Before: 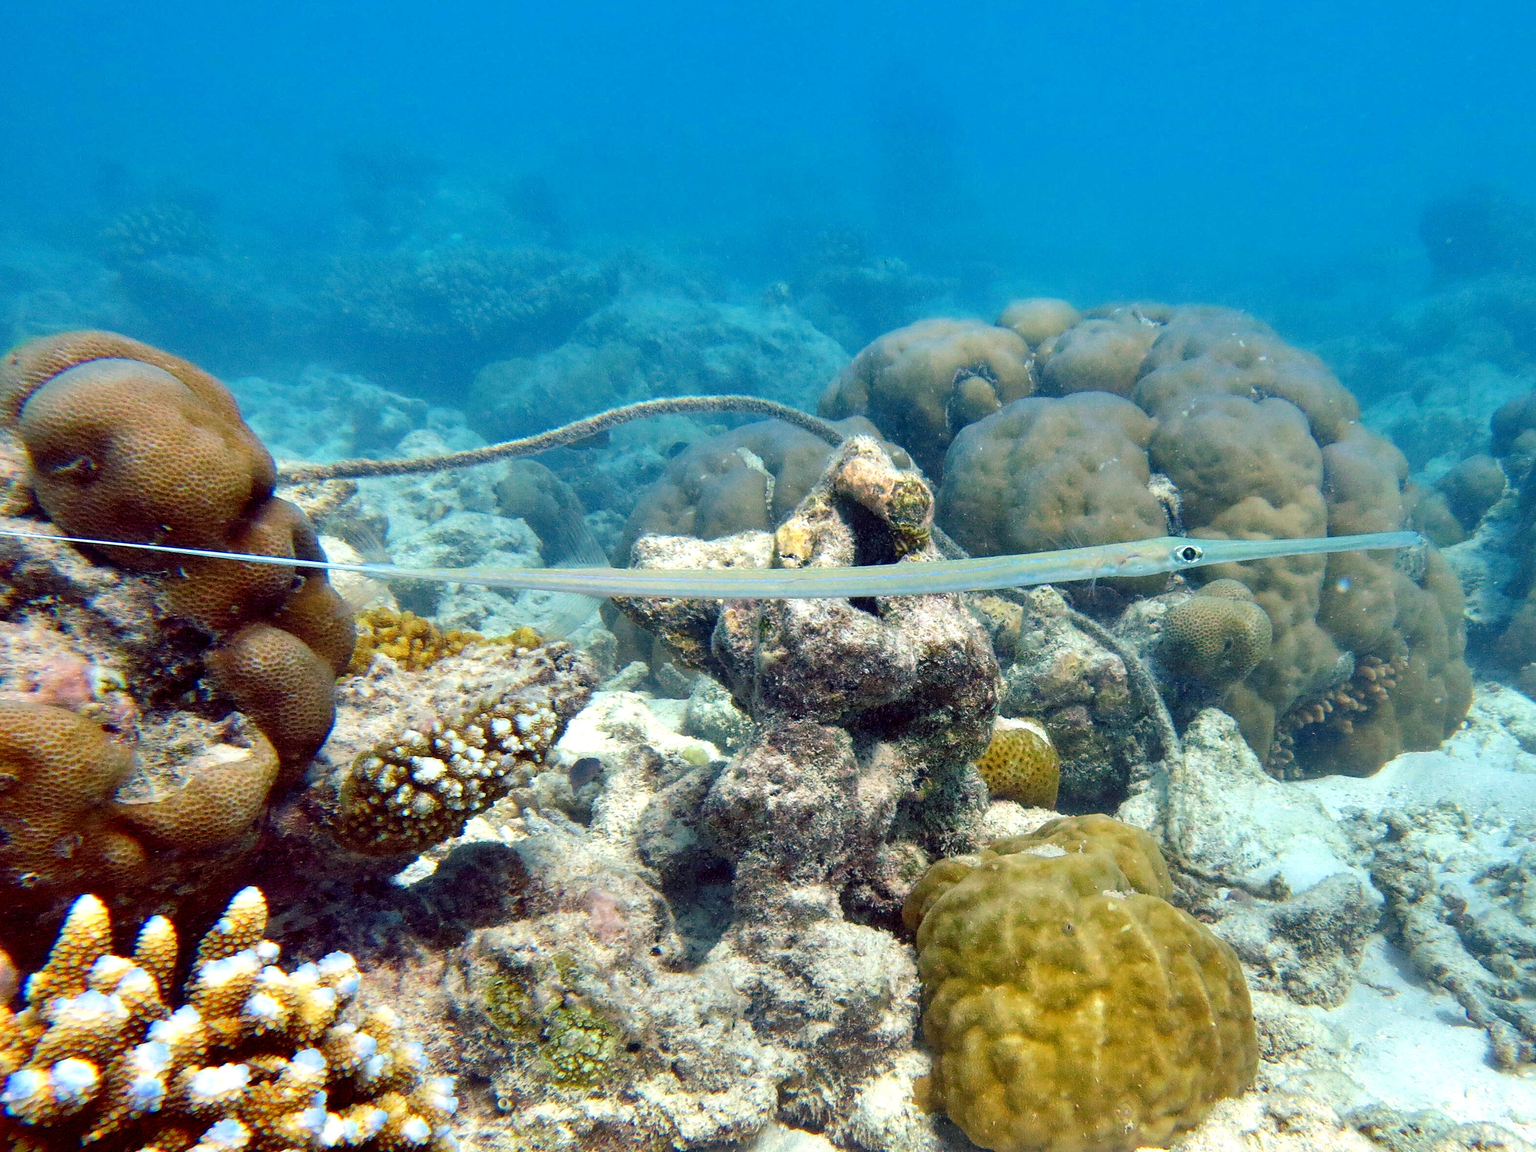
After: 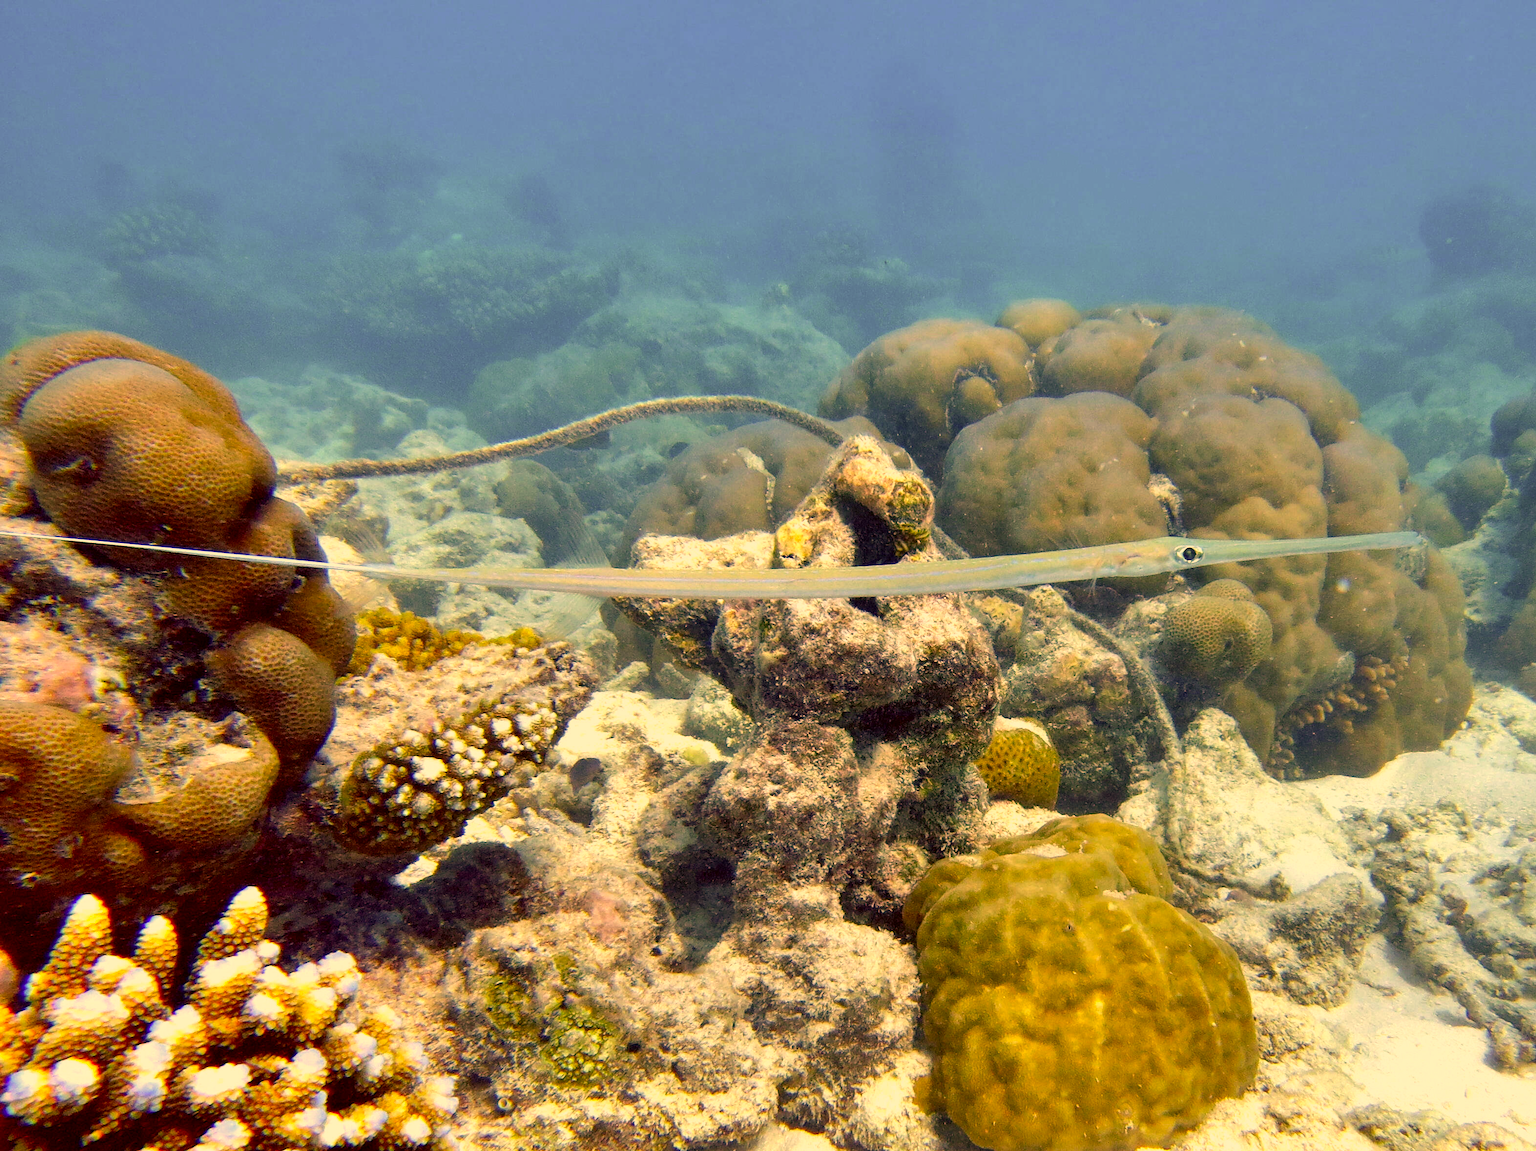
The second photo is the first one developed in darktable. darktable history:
color correction: highlights a* 18.12, highlights b* 35.31, shadows a* 1.39, shadows b* 6.44, saturation 1.04
